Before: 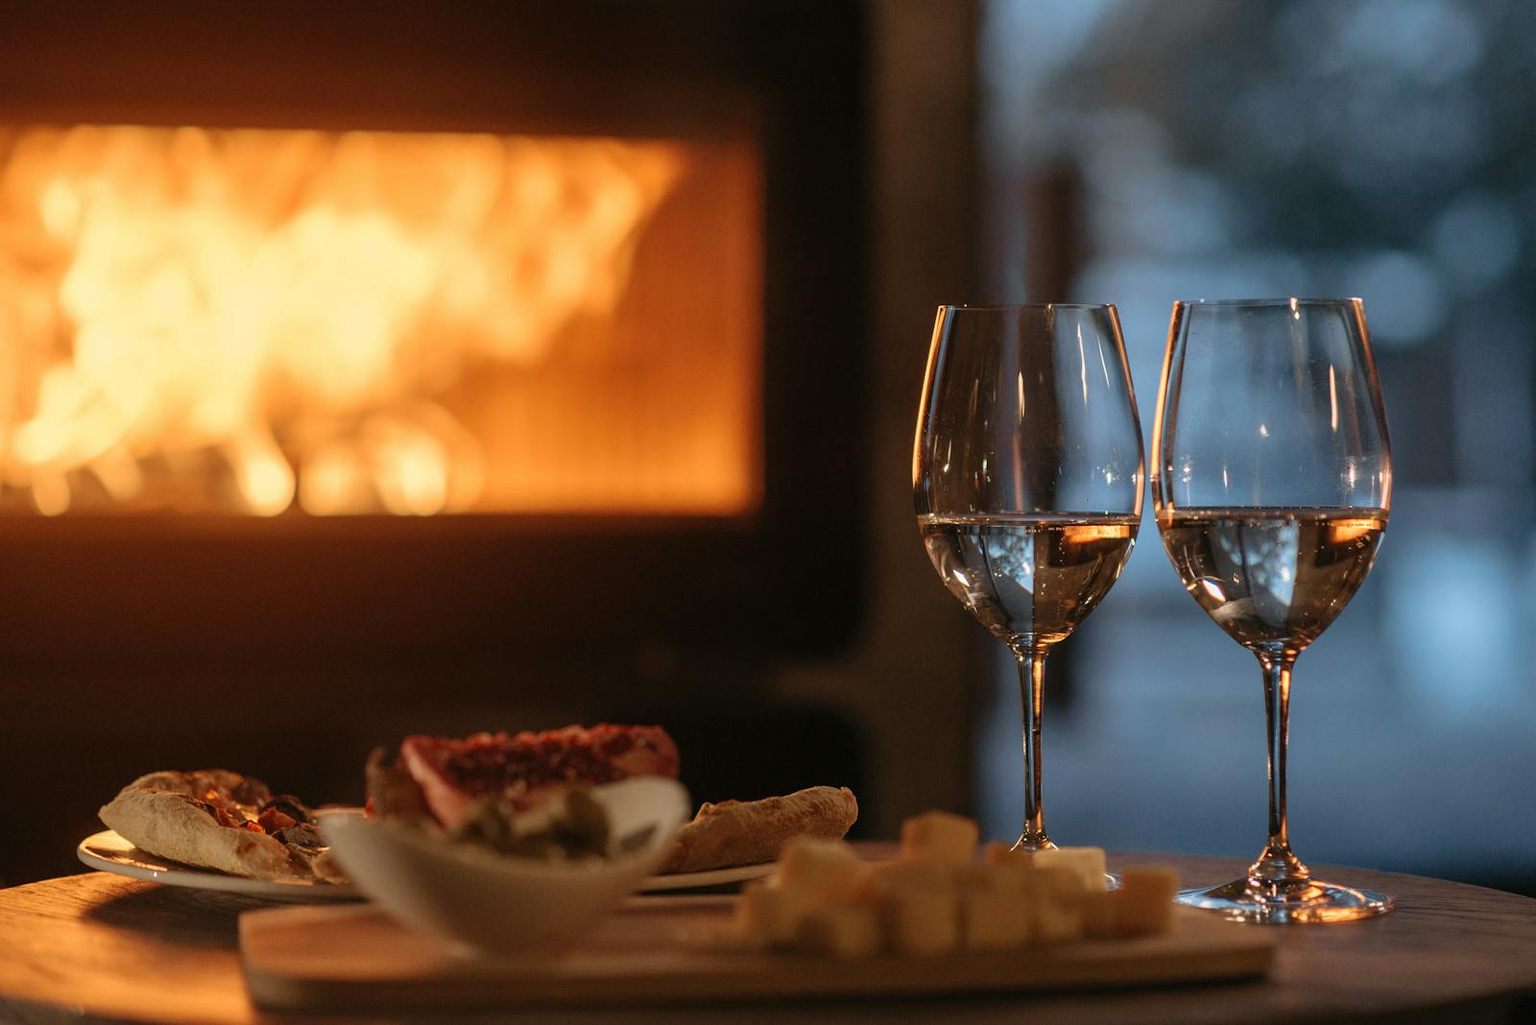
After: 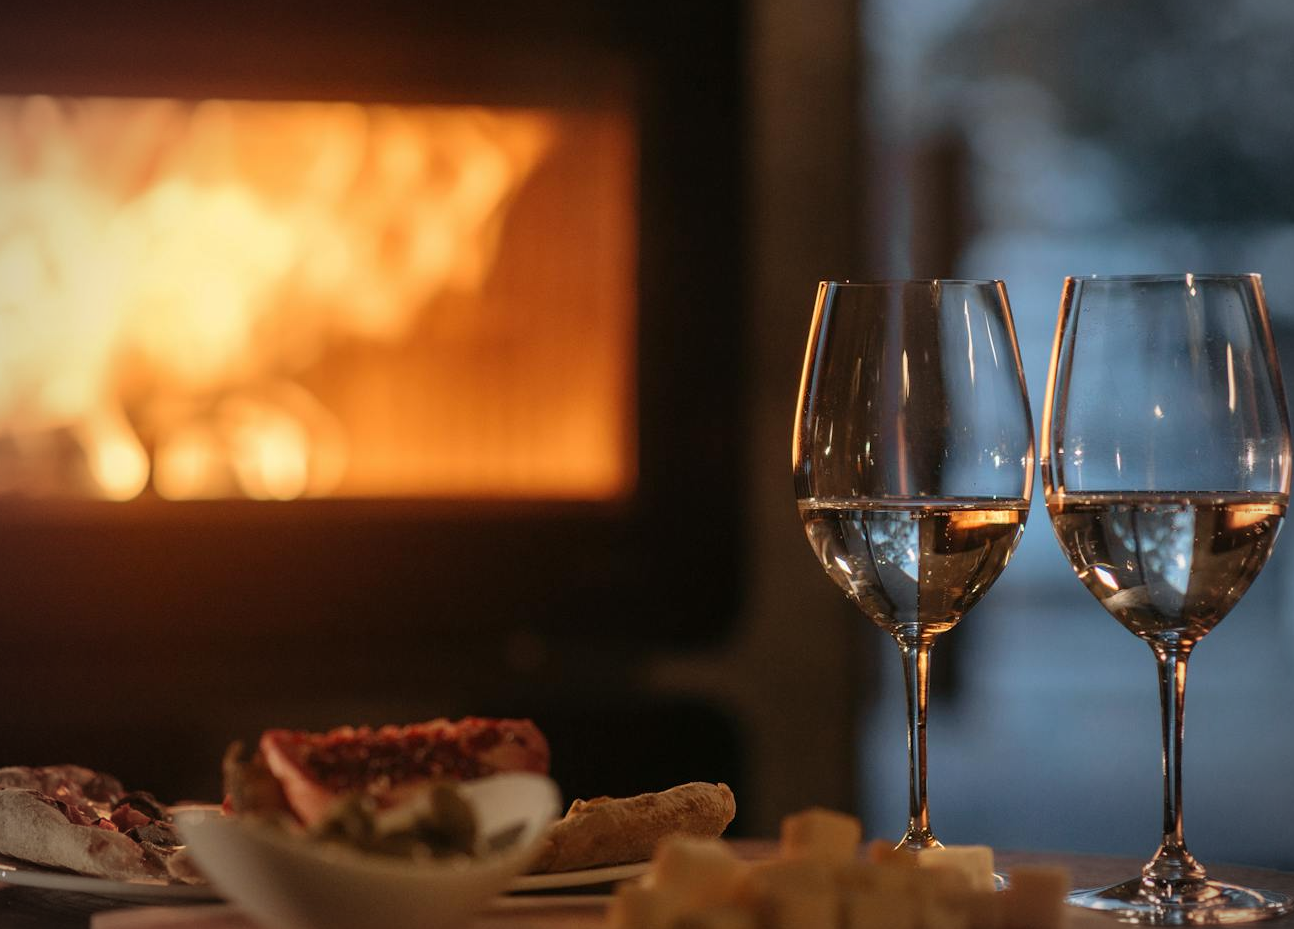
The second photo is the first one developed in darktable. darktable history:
vignetting: width/height ratio 1.094
crop: left 9.929%, top 3.475%, right 9.188%, bottom 9.529%
